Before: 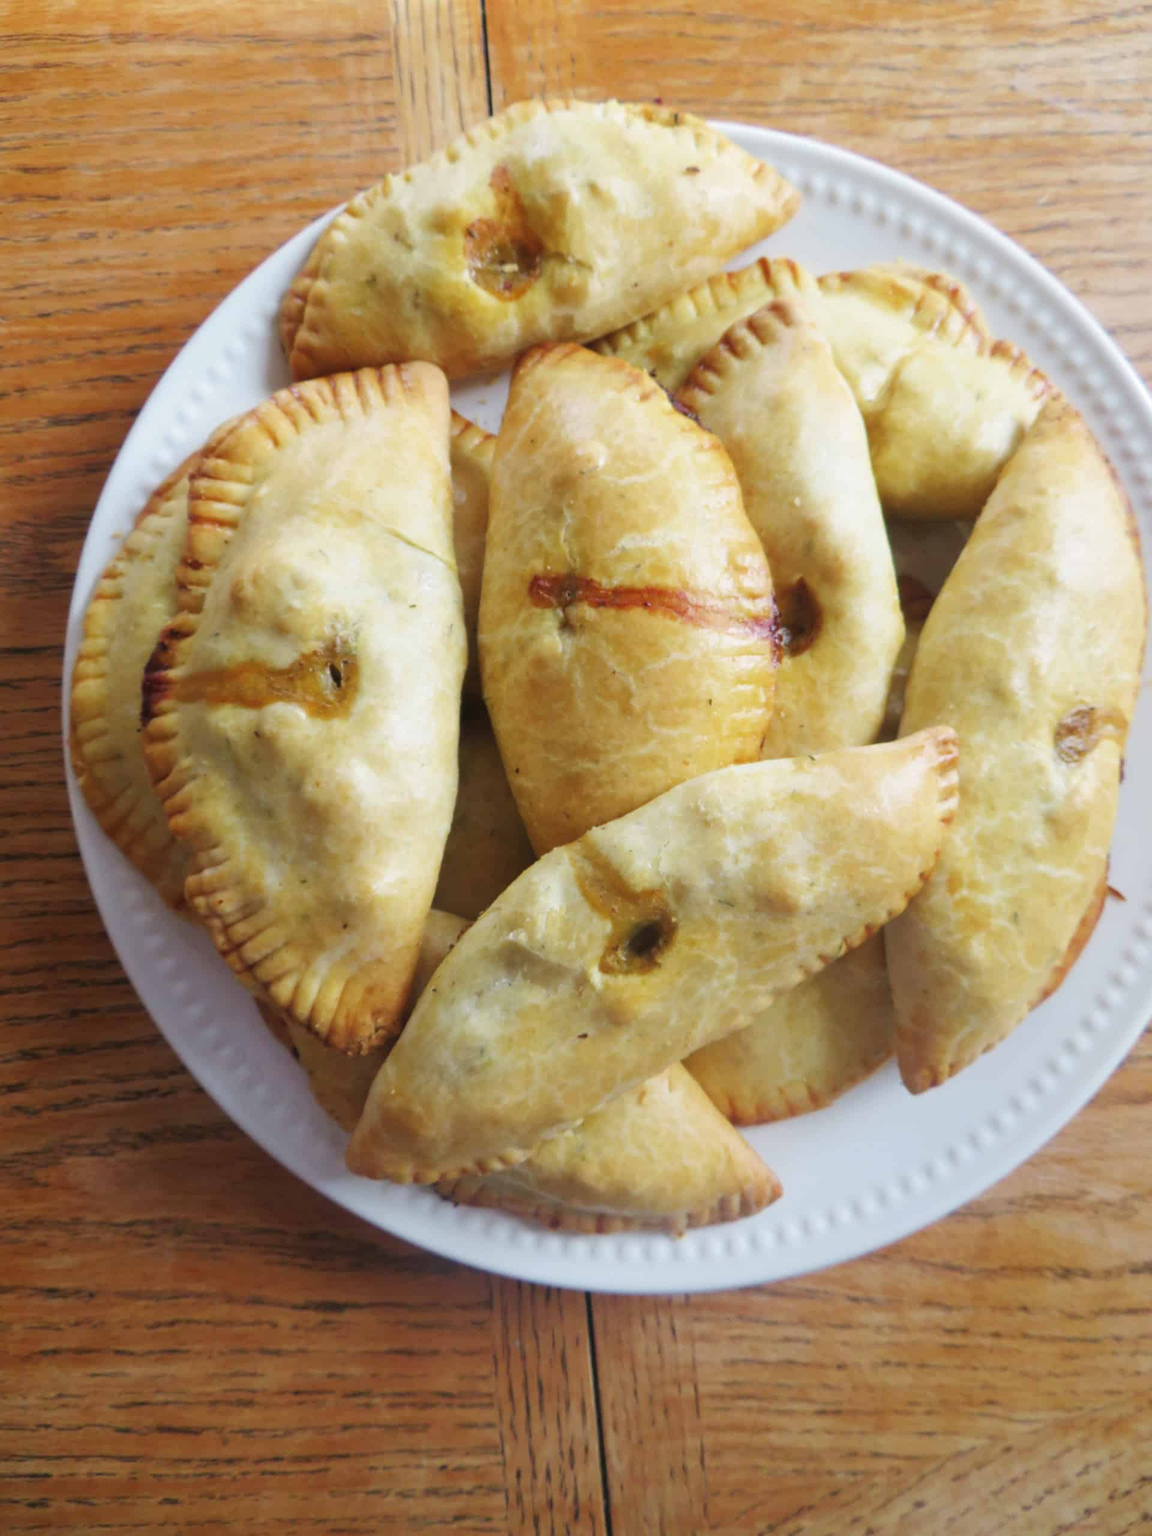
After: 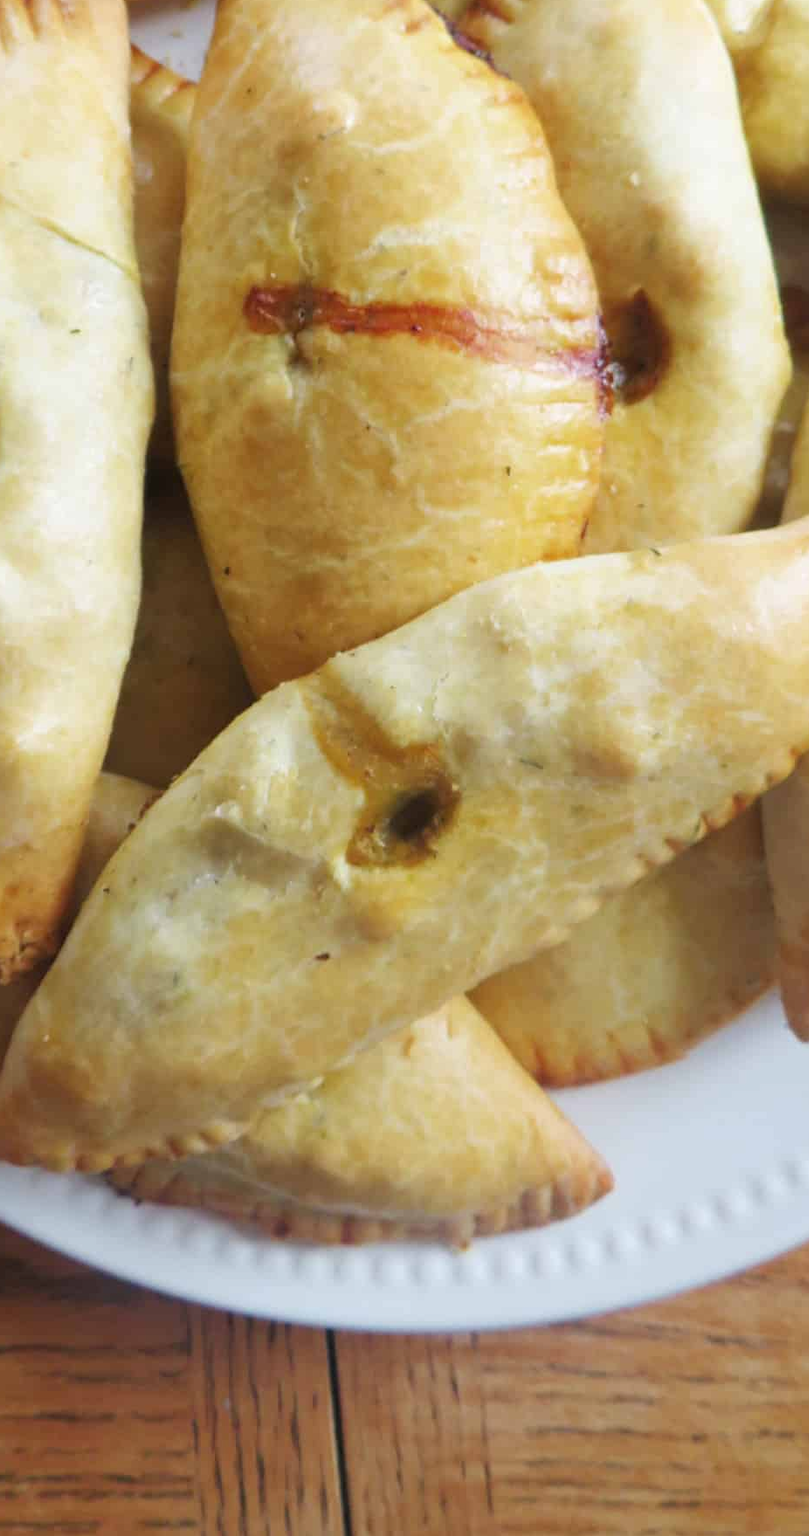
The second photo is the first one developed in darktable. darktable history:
levels: levels [0, 0.492, 0.984]
crop: left 31.379%, top 24.658%, right 20.326%, bottom 6.628%
